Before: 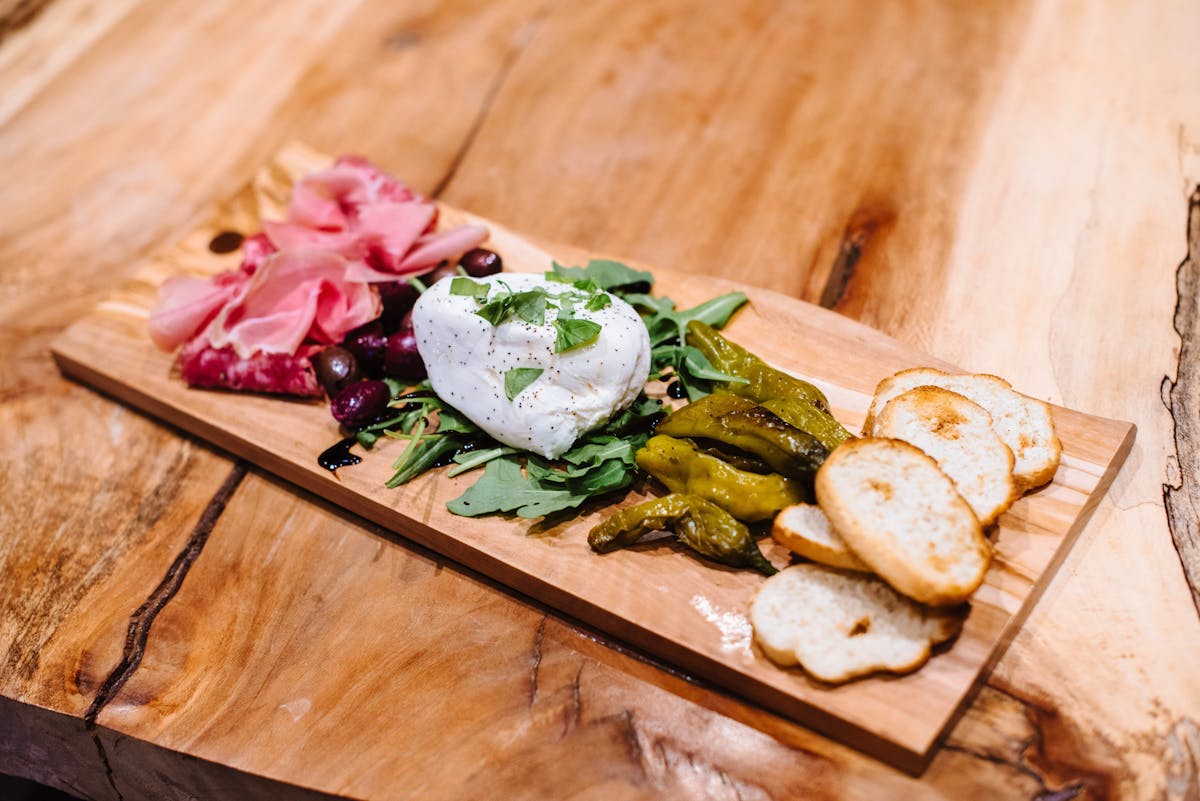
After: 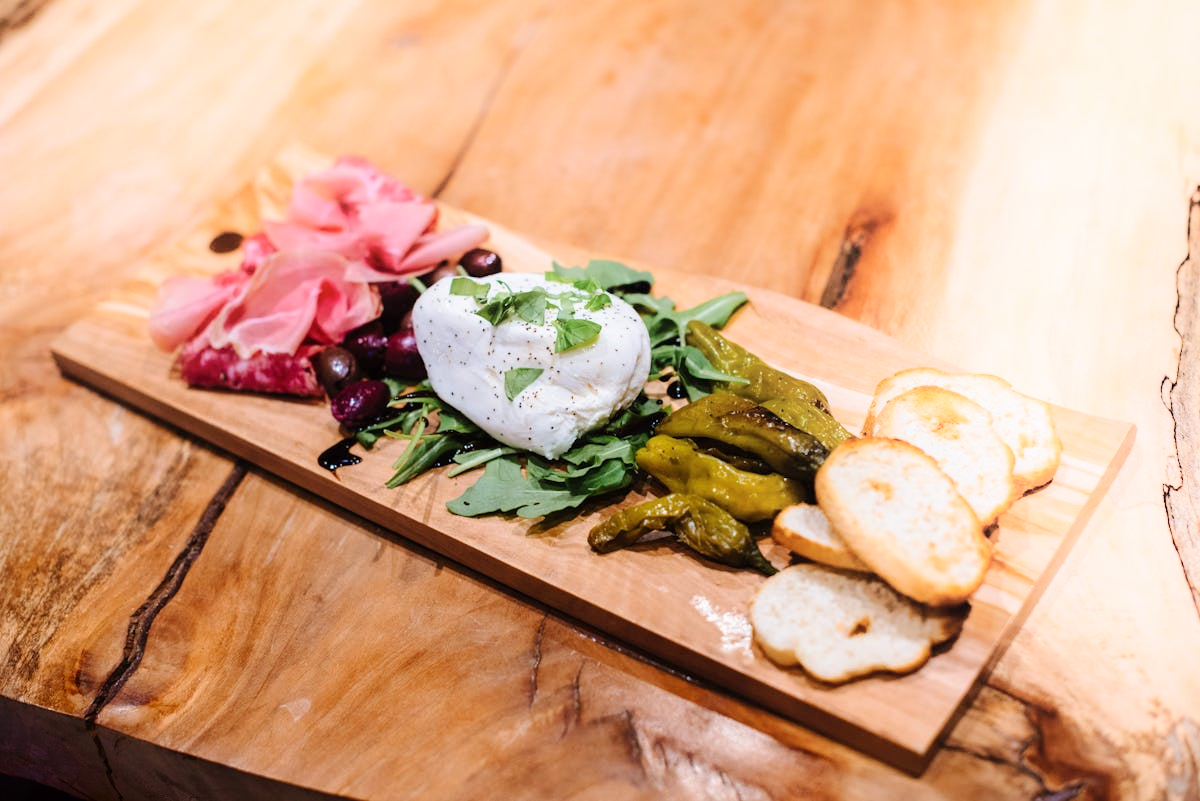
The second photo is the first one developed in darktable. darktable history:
shadows and highlights: shadows -89.91, highlights 91.93, soften with gaussian
